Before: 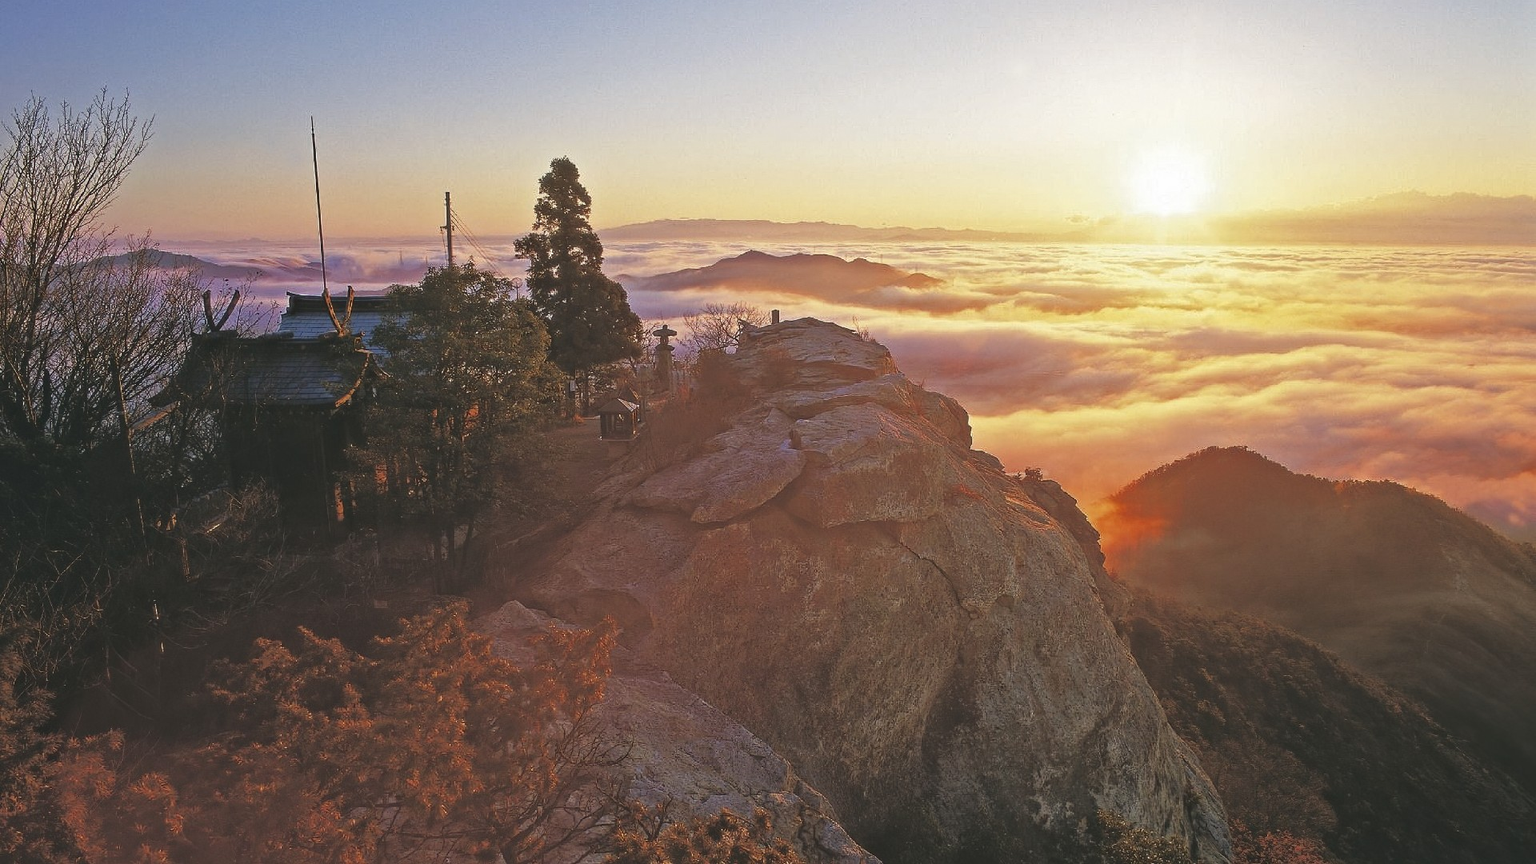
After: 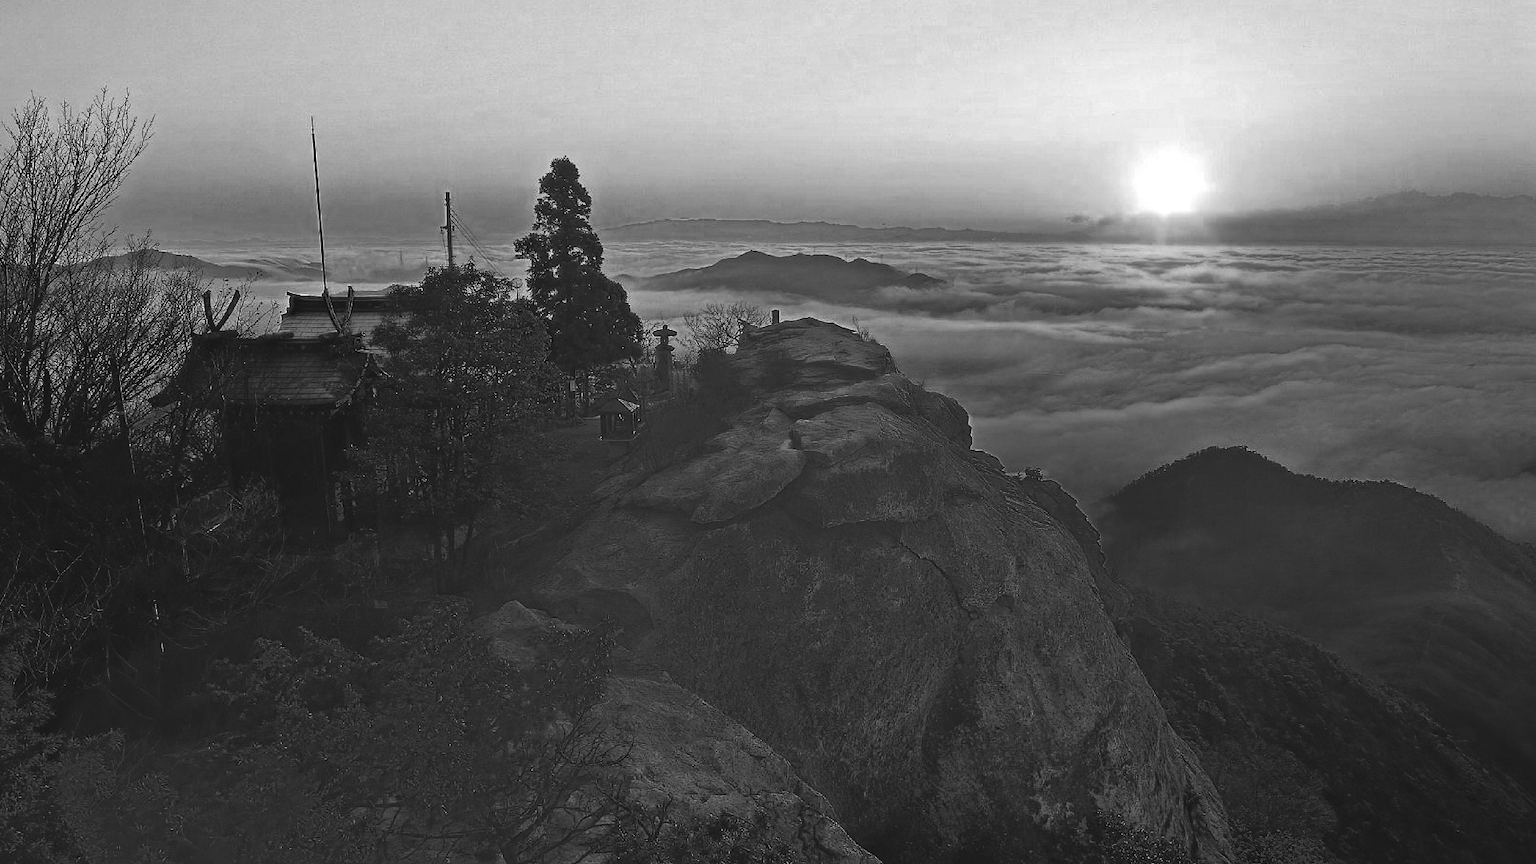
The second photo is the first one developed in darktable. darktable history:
color balance rgb: shadows lift › luminance -7.7%, shadows lift › chroma 2.13%, shadows lift › hue 165.27°, power › luminance -7.77%, power › chroma 1.34%, power › hue 330.55°, highlights gain › luminance -33.33%, highlights gain › chroma 5.68%, highlights gain › hue 217.2°, global offset › luminance -0.33%, global offset › chroma 0.11%, global offset › hue 165.27°, perceptual saturation grading › global saturation 27.72%, perceptual saturation grading › highlights -25%, perceptual saturation grading › mid-tones 25%, perceptual saturation grading › shadows 50%
color zones: curves: ch0 [(0.287, 0.048) (0.493, 0.484) (0.737, 0.816)]; ch1 [(0, 0) (0.143, 0) (0.286, 0) (0.429, 0) (0.571, 0) (0.714, 0) (0.857, 0)]
